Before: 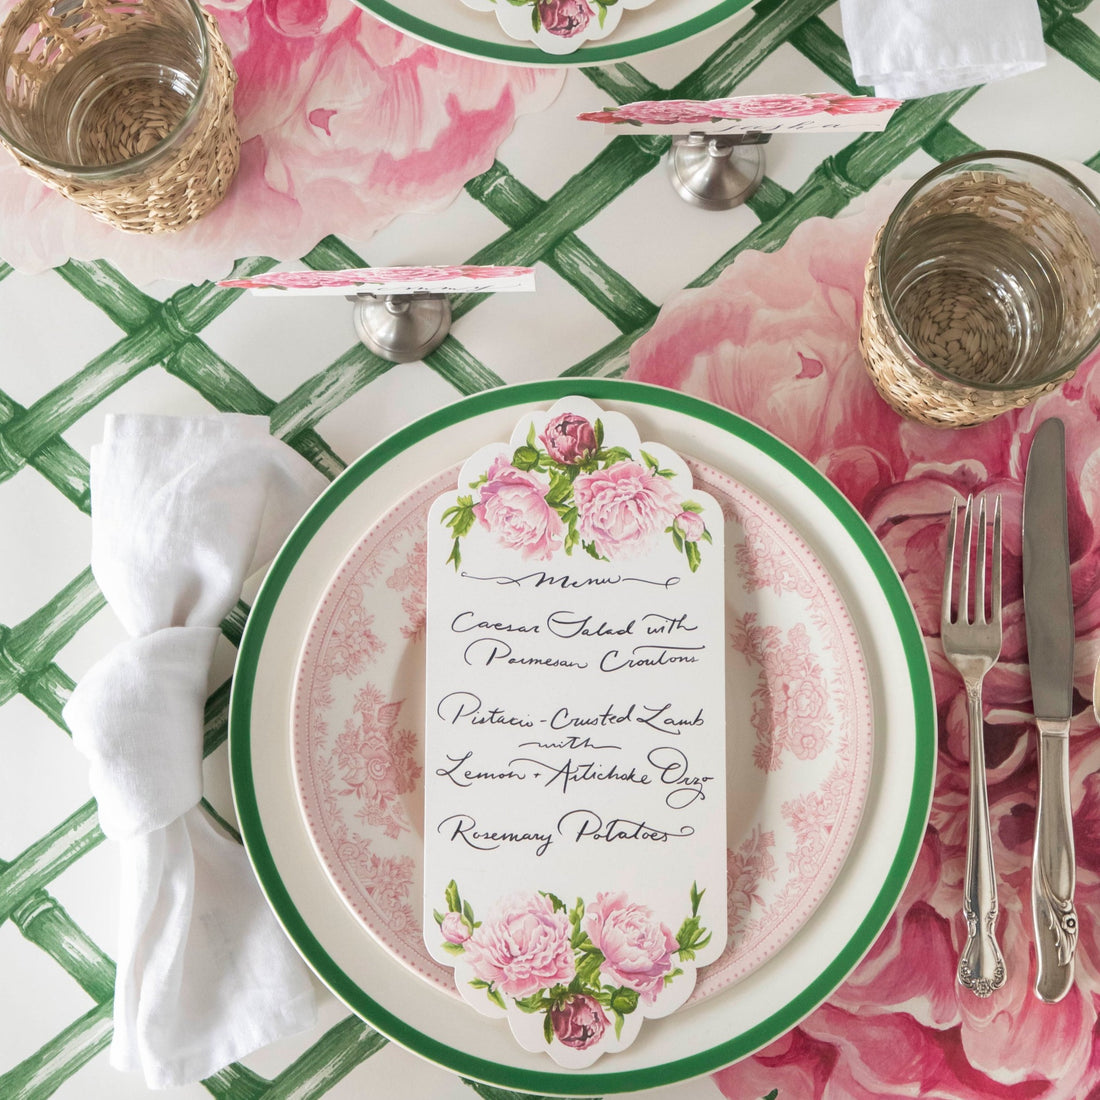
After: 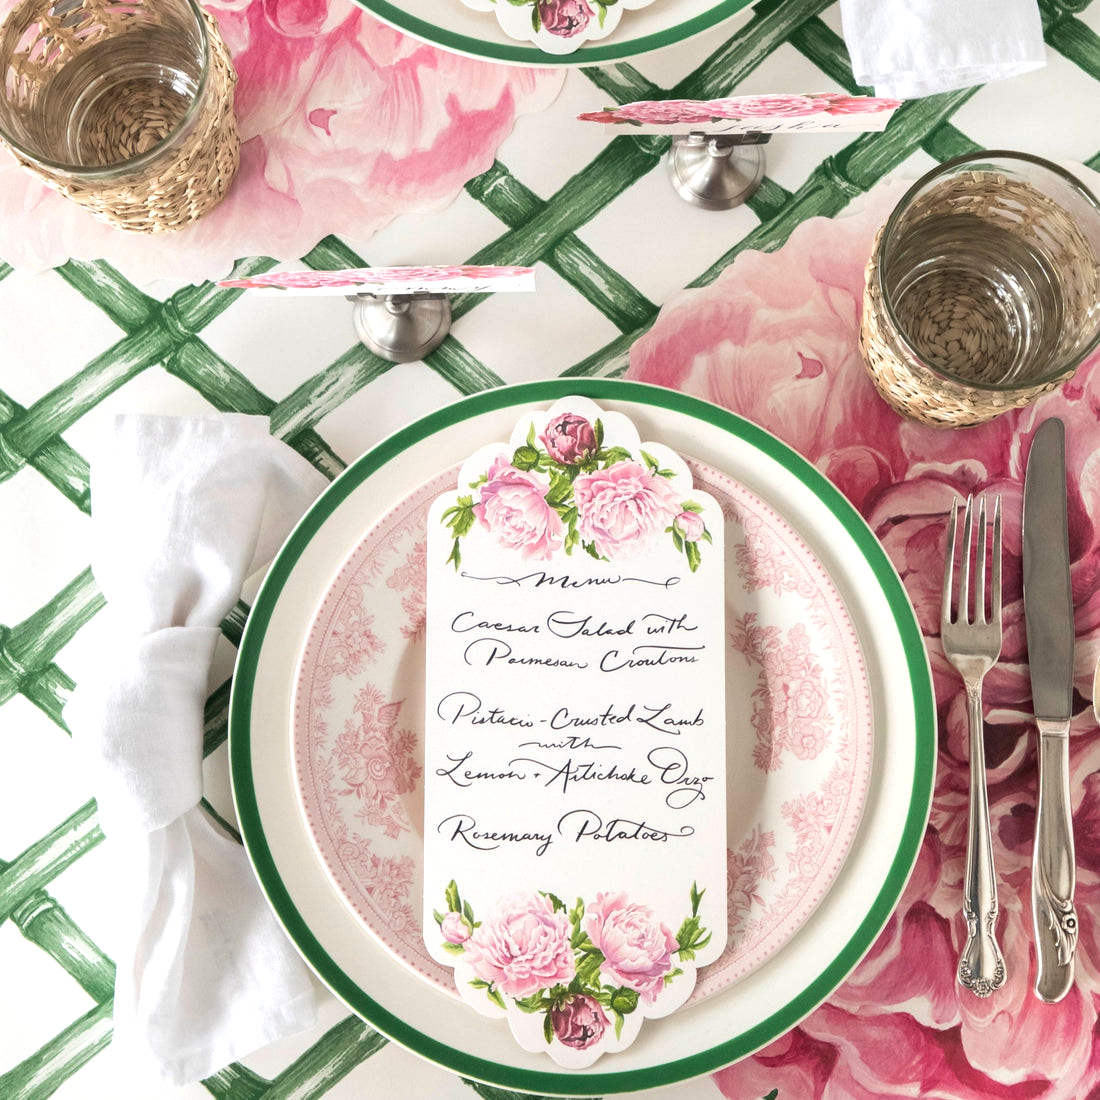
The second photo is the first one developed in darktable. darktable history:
tone equalizer: -8 EV -0.434 EV, -7 EV -0.408 EV, -6 EV -0.359 EV, -5 EV -0.251 EV, -3 EV 0.212 EV, -2 EV 0.361 EV, -1 EV 0.366 EV, +0 EV 0.393 EV, edges refinement/feathering 500, mask exposure compensation -1.57 EV, preserve details no
